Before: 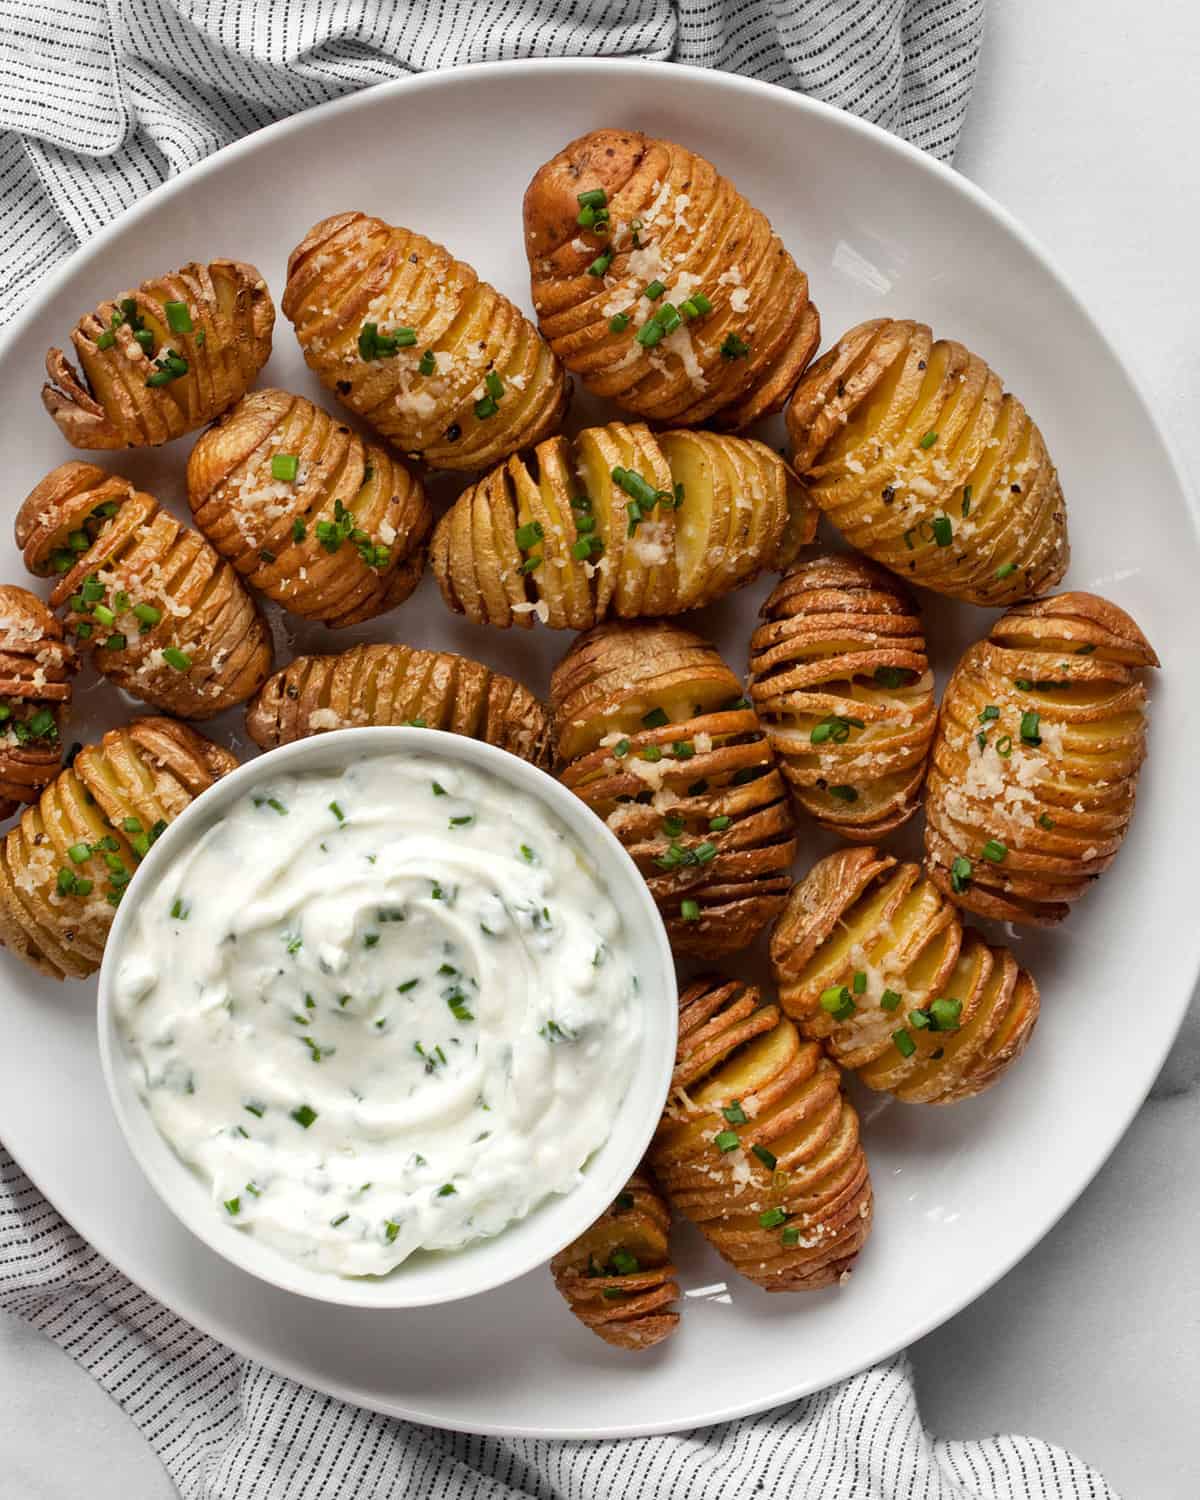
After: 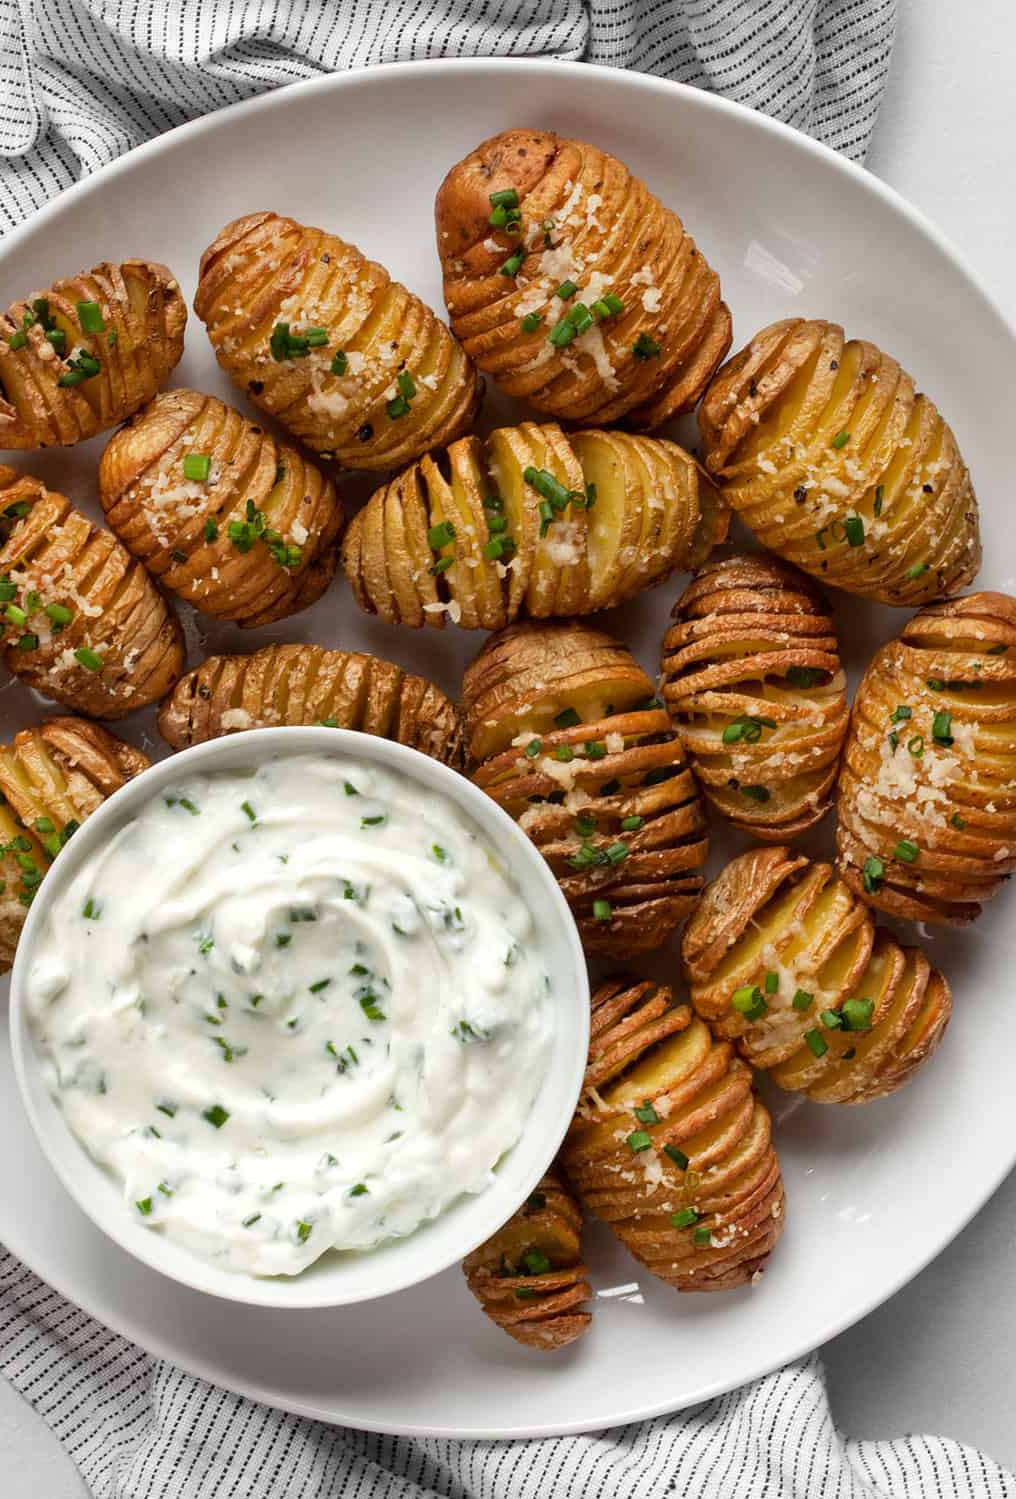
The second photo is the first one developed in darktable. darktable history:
crop: left 7.398%, right 7.854%
